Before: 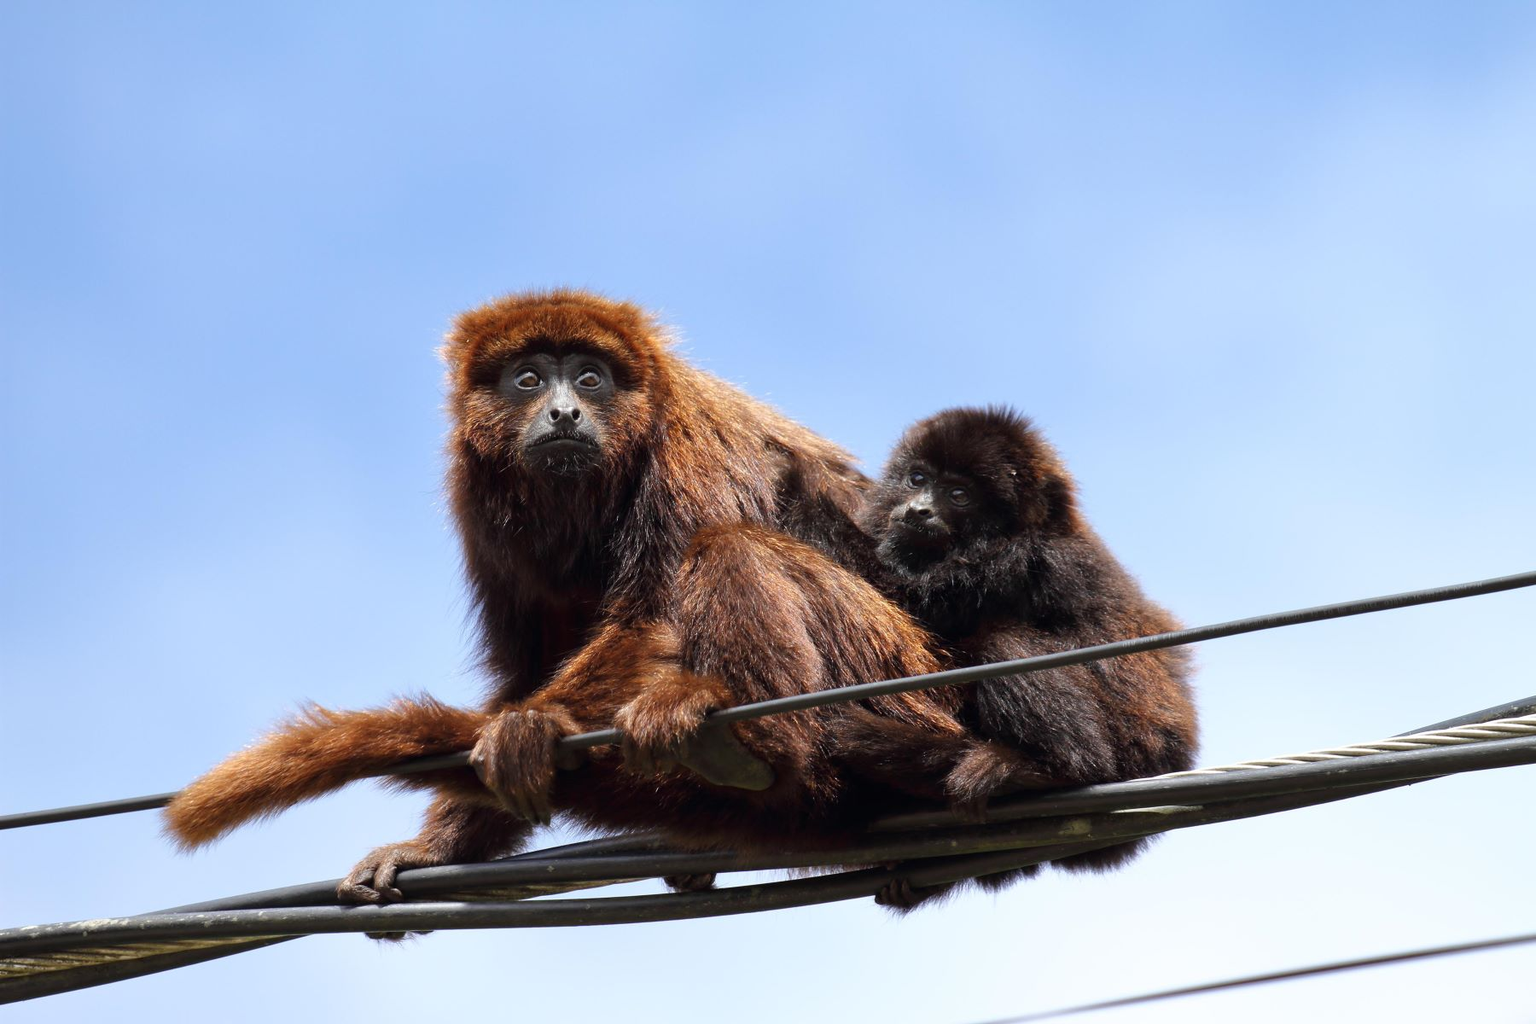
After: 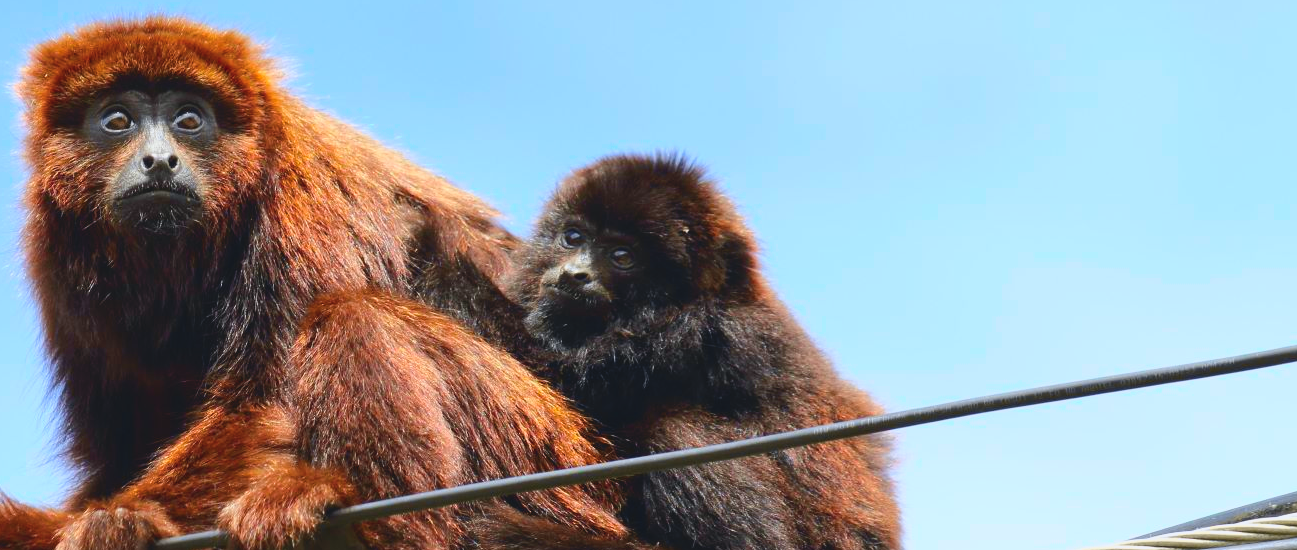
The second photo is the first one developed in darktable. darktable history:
color balance rgb: linear chroma grading › global chroma 10%, perceptual saturation grading › global saturation 30%, global vibrance 10%
crop and rotate: left 27.938%, top 27.046%, bottom 27.046%
contrast brightness saturation: contrast -0.1, brightness 0.05, saturation 0.08
tone curve: curves: ch0 [(0, 0.039) (0.104, 0.103) (0.273, 0.267) (0.448, 0.487) (0.704, 0.761) (0.886, 0.922) (0.994, 0.971)]; ch1 [(0, 0) (0.335, 0.298) (0.446, 0.413) (0.485, 0.487) (0.515, 0.503) (0.566, 0.563) (0.641, 0.655) (1, 1)]; ch2 [(0, 0) (0.314, 0.301) (0.421, 0.411) (0.502, 0.494) (0.528, 0.54) (0.557, 0.559) (0.612, 0.605) (0.722, 0.686) (1, 1)], color space Lab, independent channels, preserve colors none
